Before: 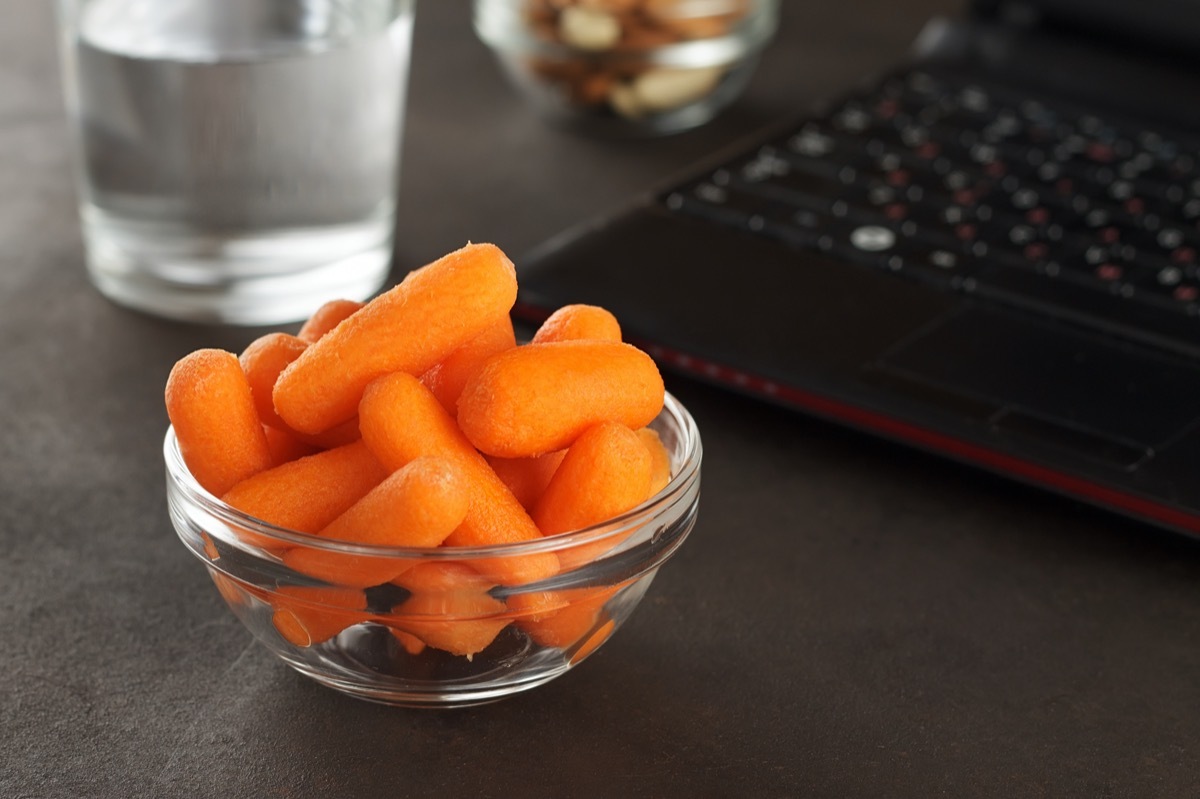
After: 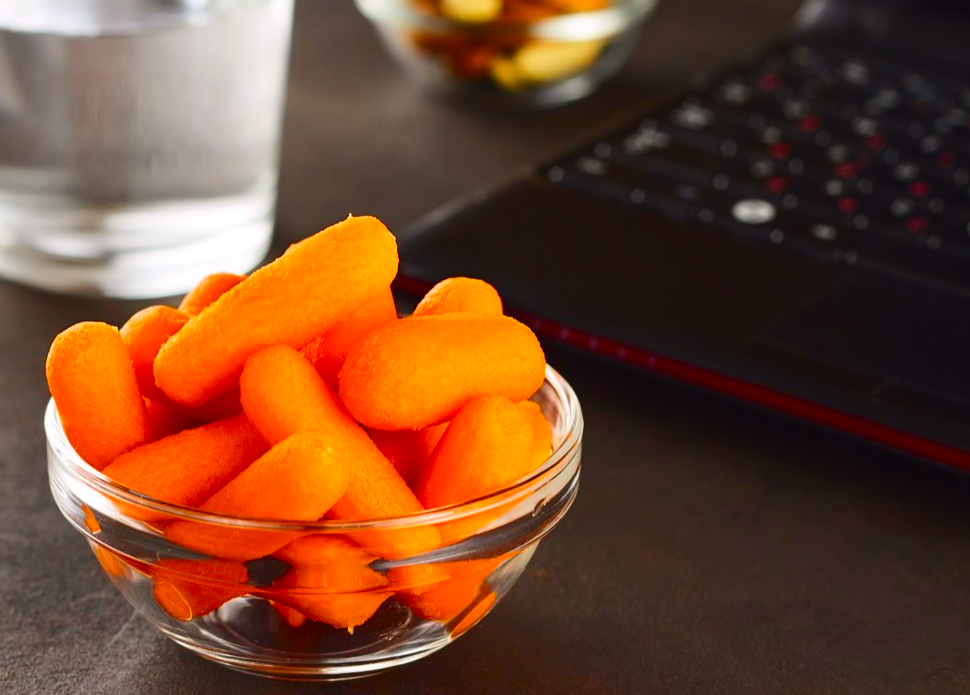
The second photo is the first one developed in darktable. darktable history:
tone curve: curves: ch0 [(0, 0.023) (0.103, 0.087) (0.295, 0.297) (0.445, 0.531) (0.553, 0.665) (0.735, 0.843) (0.994, 1)]; ch1 [(0, 0) (0.414, 0.395) (0.447, 0.447) (0.485, 0.495) (0.512, 0.523) (0.542, 0.581) (0.581, 0.632) (0.646, 0.715) (1, 1)]; ch2 [(0, 0) (0.369, 0.388) (0.449, 0.431) (0.478, 0.471) (0.516, 0.517) (0.579, 0.624) (0.674, 0.775) (1, 1)], color space Lab, independent channels, preserve colors none
white balance: emerald 1
crop: left 9.929%, top 3.475%, right 9.188%, bottom 9.529%
color balance rgb: linear chroma grading › global chroma 15%, perceptual saturation grading › global saturation 30%
